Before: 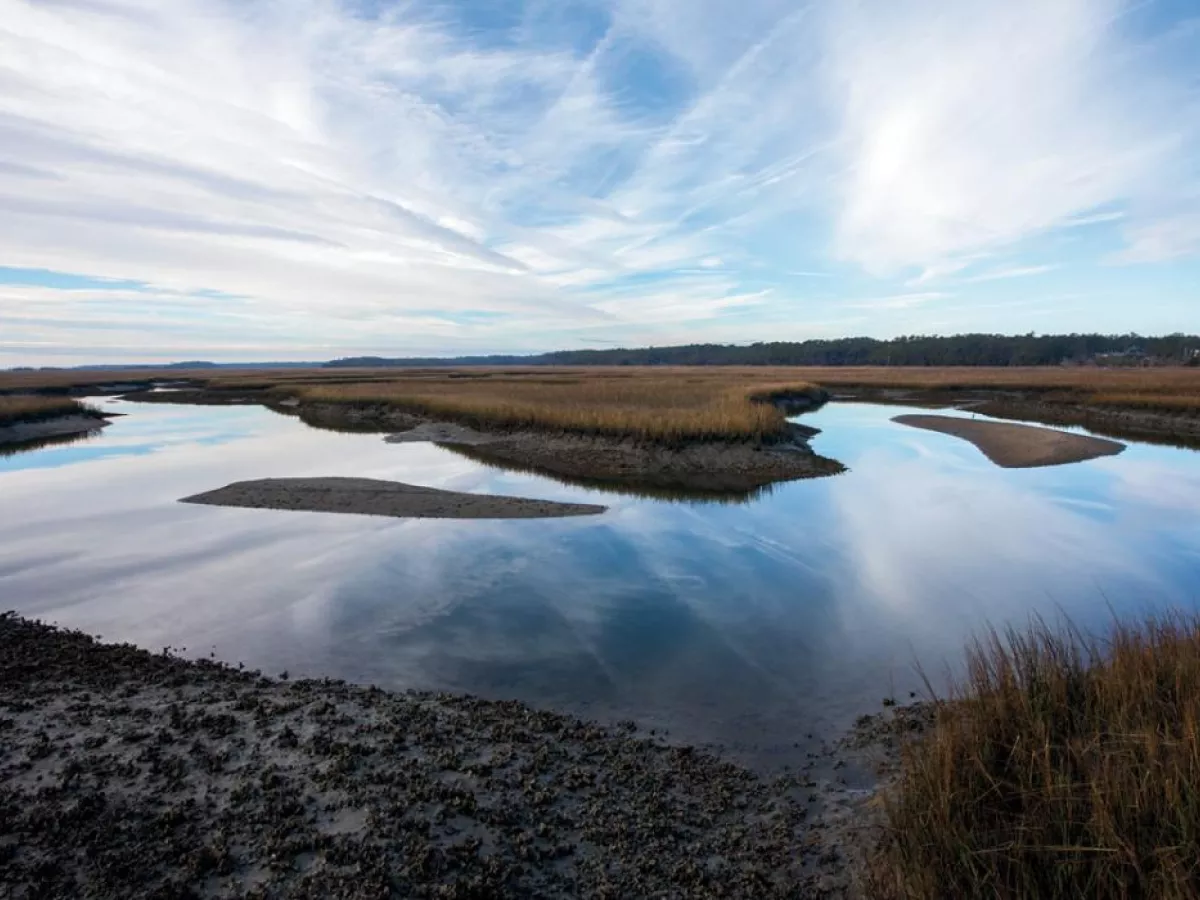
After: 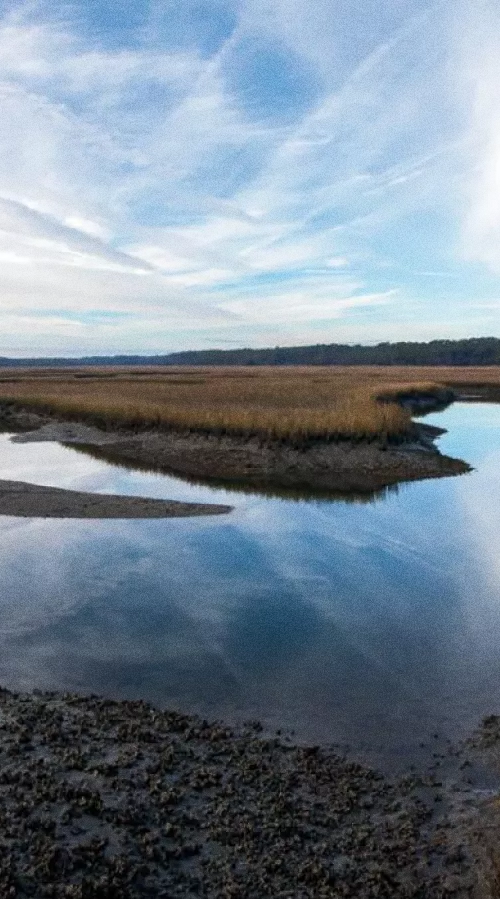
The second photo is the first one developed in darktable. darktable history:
crop: left 31.229%, right 27.105%
grain: coarseness 8.68 ISO, strength 31.94%
